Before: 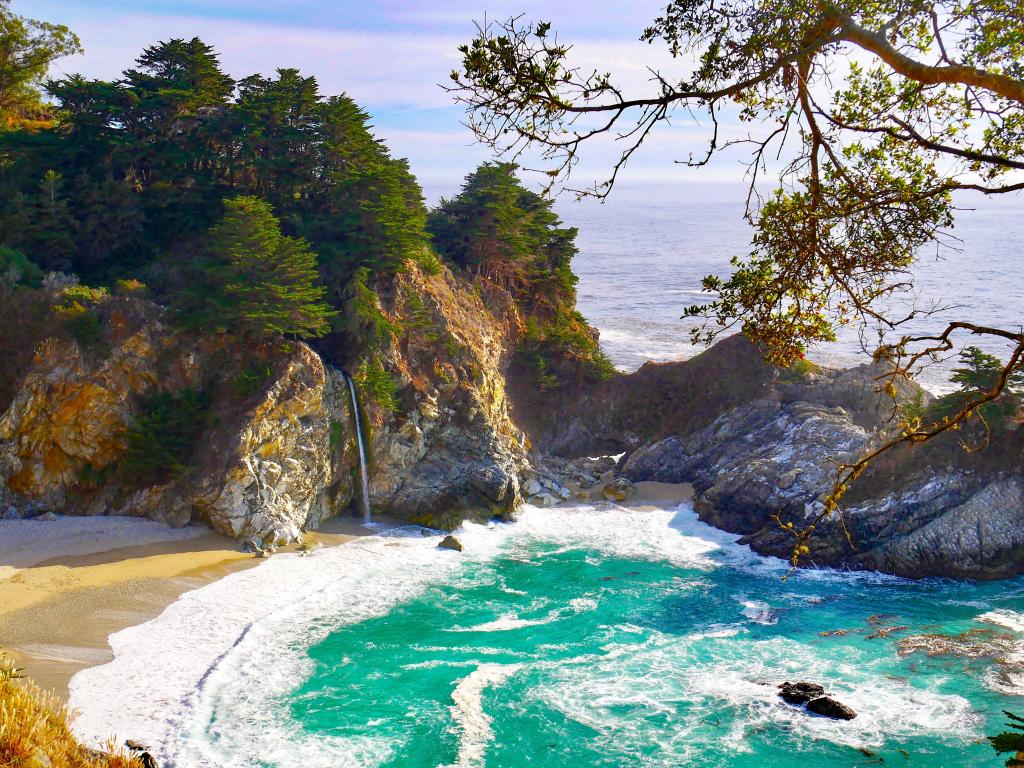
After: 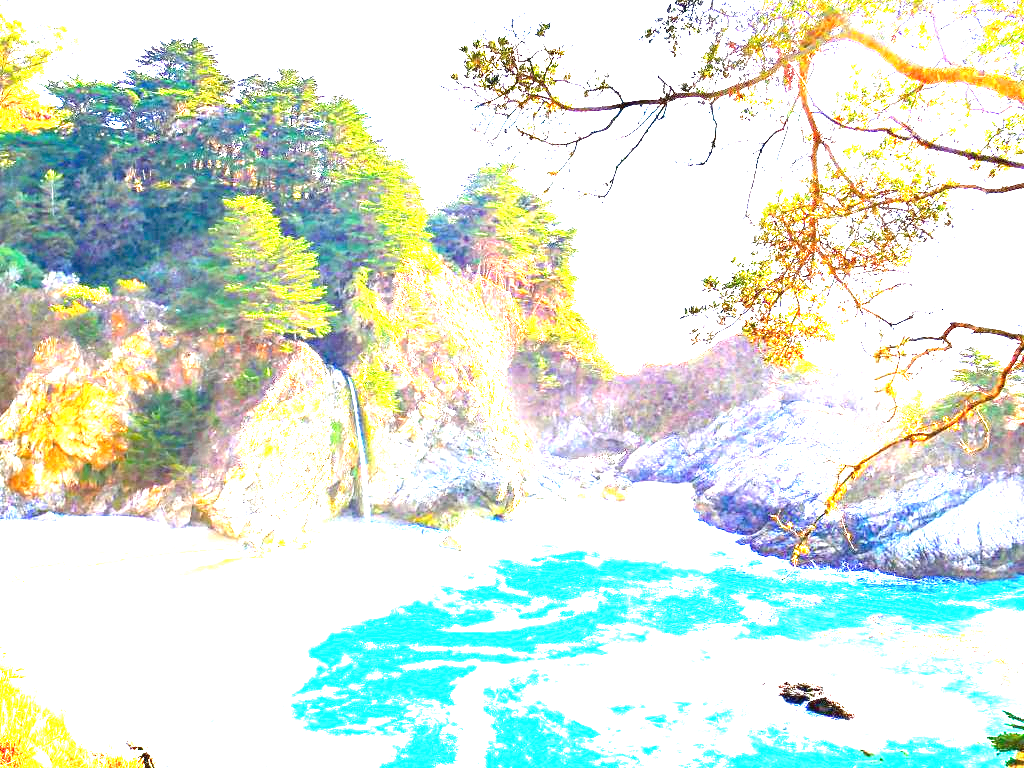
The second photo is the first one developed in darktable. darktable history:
exposure: black level correction 0, exposure 3.926 EV, compensate highlight preservation false
